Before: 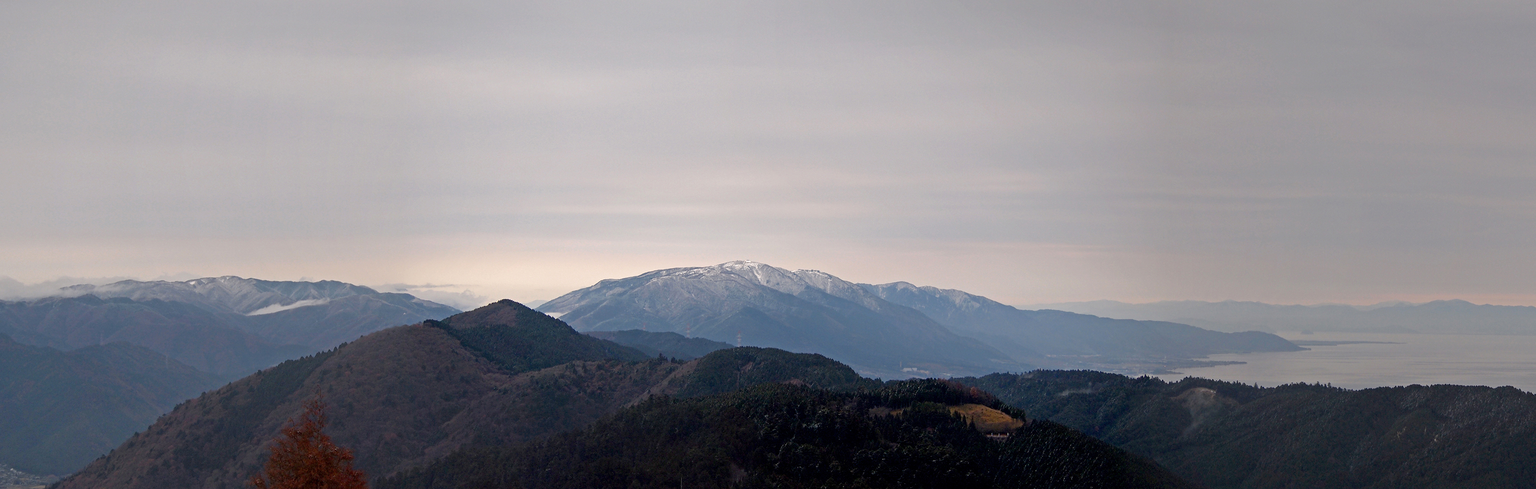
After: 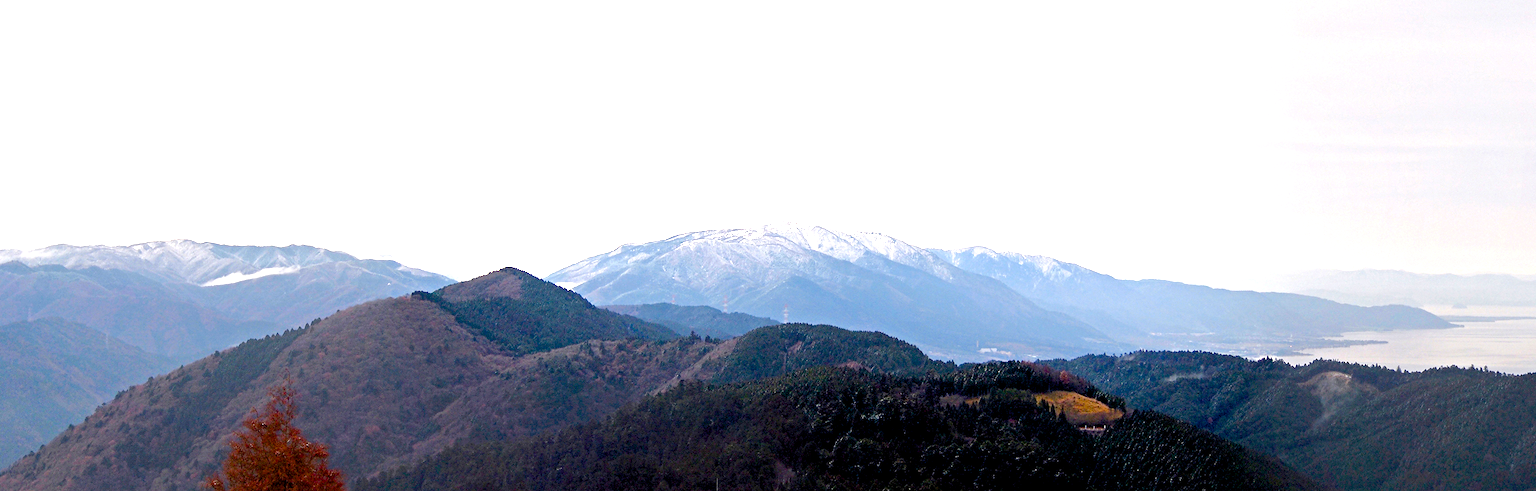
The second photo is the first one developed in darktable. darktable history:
color balance rgb: perceptual saturation grading › global saturation 20%, perceptual saturation grading › highlights -25.576%, perceptual saturation grading › shadows 50.143%, perceptual brilliance grading › highlights 6.953%, perceptual brilliance grading › mid-tones 17.874%, perceptual brilliance grading › shadows -5.439%
exposure: black level correction 0.001, exposure 1.32 EV, compensate highlight preservation false
crop and rotate: left 5.014%, top 15.27%, right 10.649%
